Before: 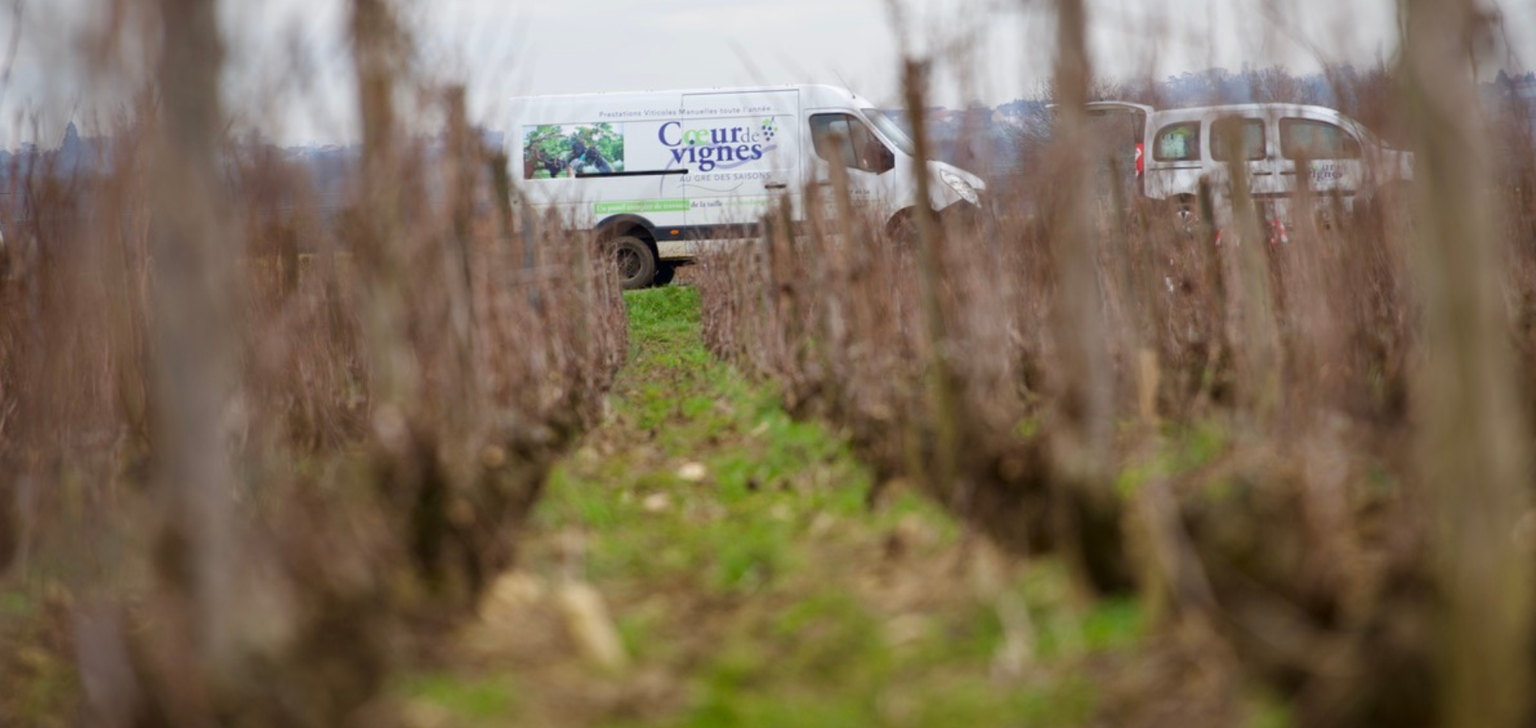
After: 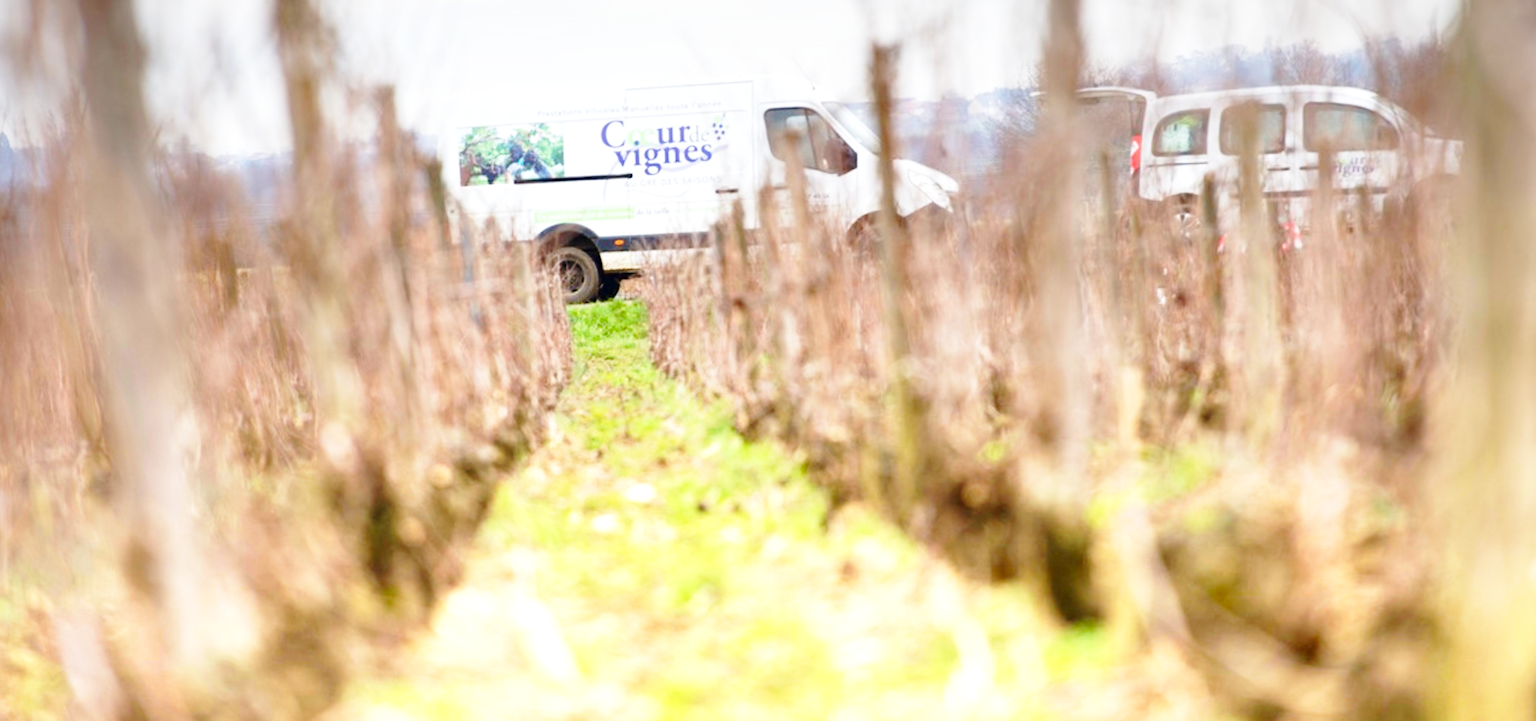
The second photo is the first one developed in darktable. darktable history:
graduated density: density -3.9 EV
base curve: curves: ch0 [(0, 0) (0.028, 0.03) (0.121, 0.232) (0.46, 0.748) (0.859, 0.968) (1, 1)], preserve colors none
rotate and perspective: rotation 0.062°, lens shift (vertical) 0.115, lens shift (horizontal) -0.133, crop left 0.047, crop right 0.94, crop top 0.061, crop bottom 0.94
